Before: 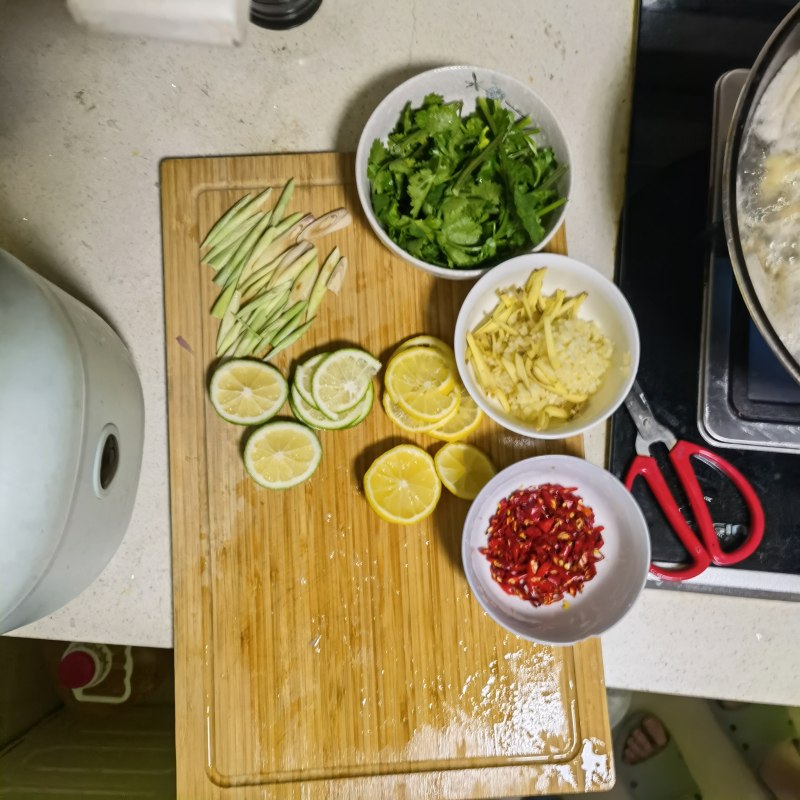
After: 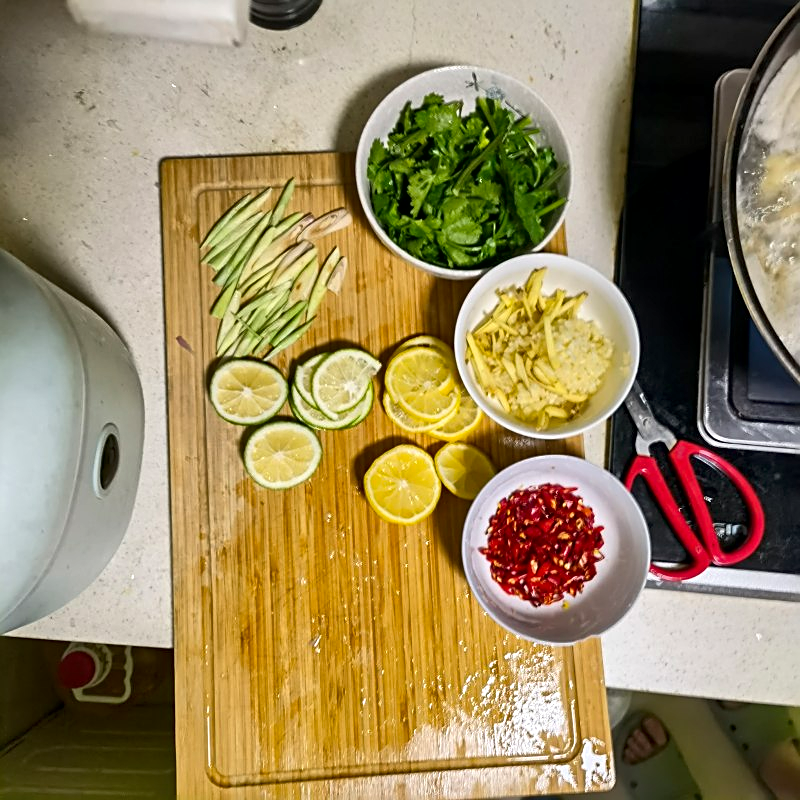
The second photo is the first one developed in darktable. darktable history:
sharpen: on, module defaults
local contrast: mode bilateral grid, contrast 25, coarseness 60, detail 151%, midtone range 0.2
